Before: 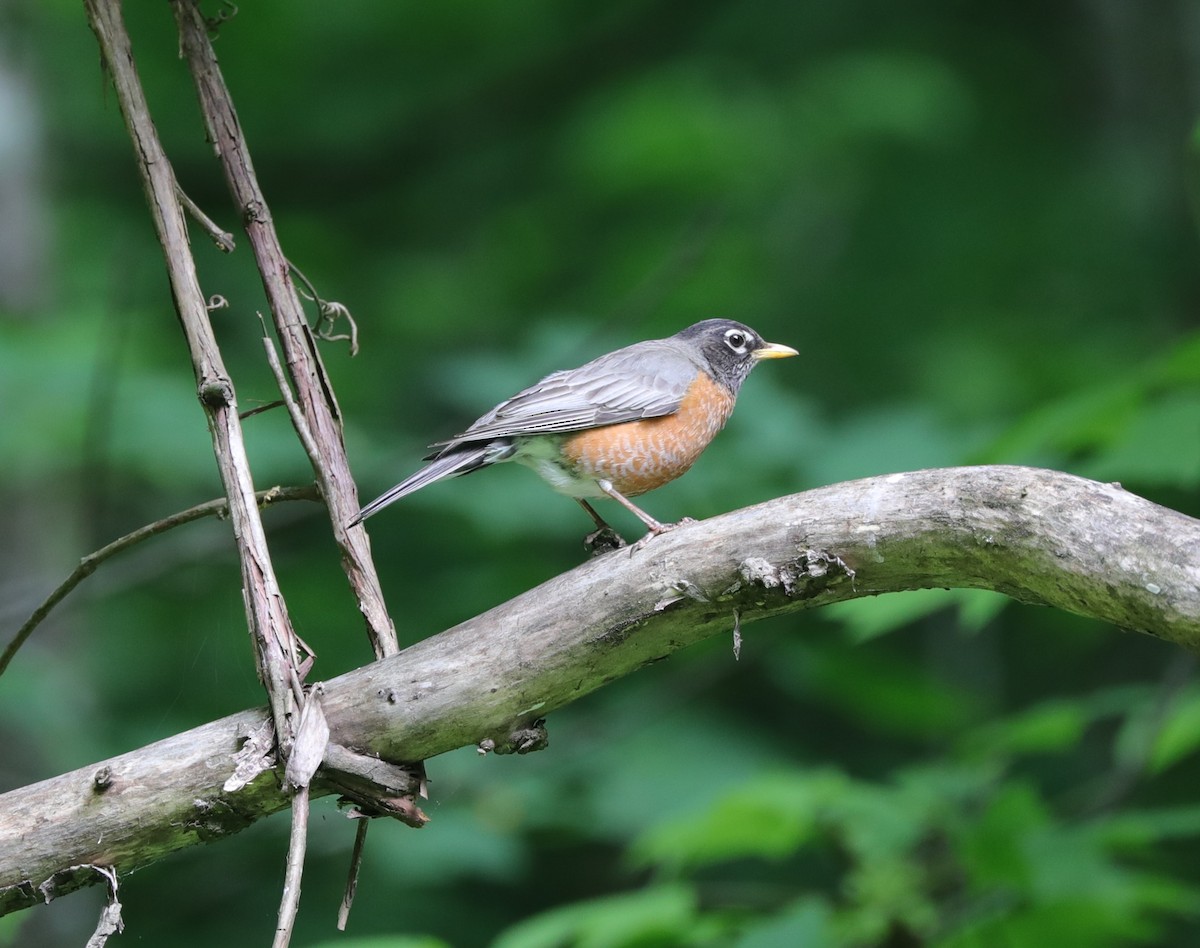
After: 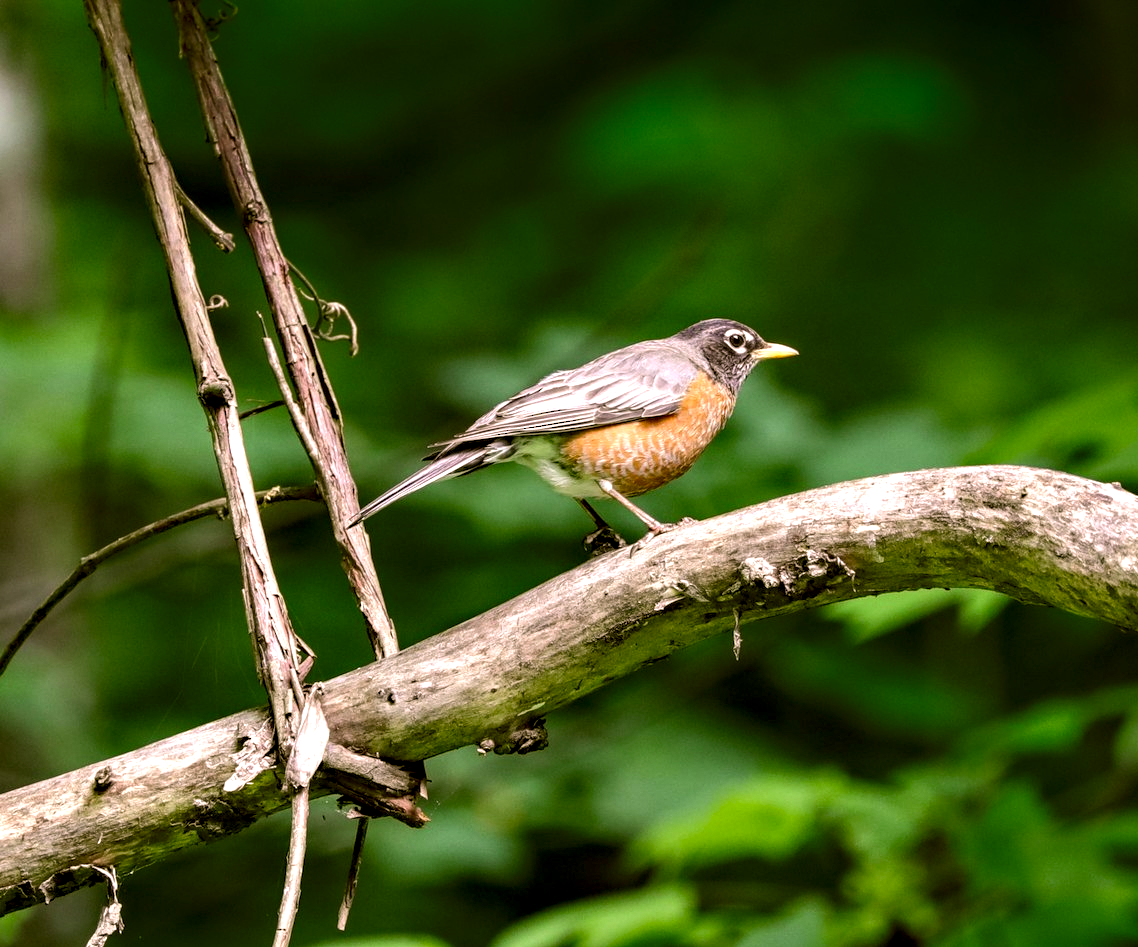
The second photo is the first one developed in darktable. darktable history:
contrast equalizer: octaves 7, y [[0.6 ×6], [0.55 ×6], [0 ×6], [0 ×6], [0 ×6]]
crop and rotate: left 0%, right 5.095%
local contrast: on, module defaults
tone equalizer: edges refinement/feathering 500, mask exposure compensation -1.57 EV, preserve details no
shadows and highlights: shadows -71.08, highlights 35.61, soften with gaussian
haze removal: adaptive false
color correction: highlights a* 8.52, highlights b* 14.93, shadows a* -0.604, shadows b* 26.47
